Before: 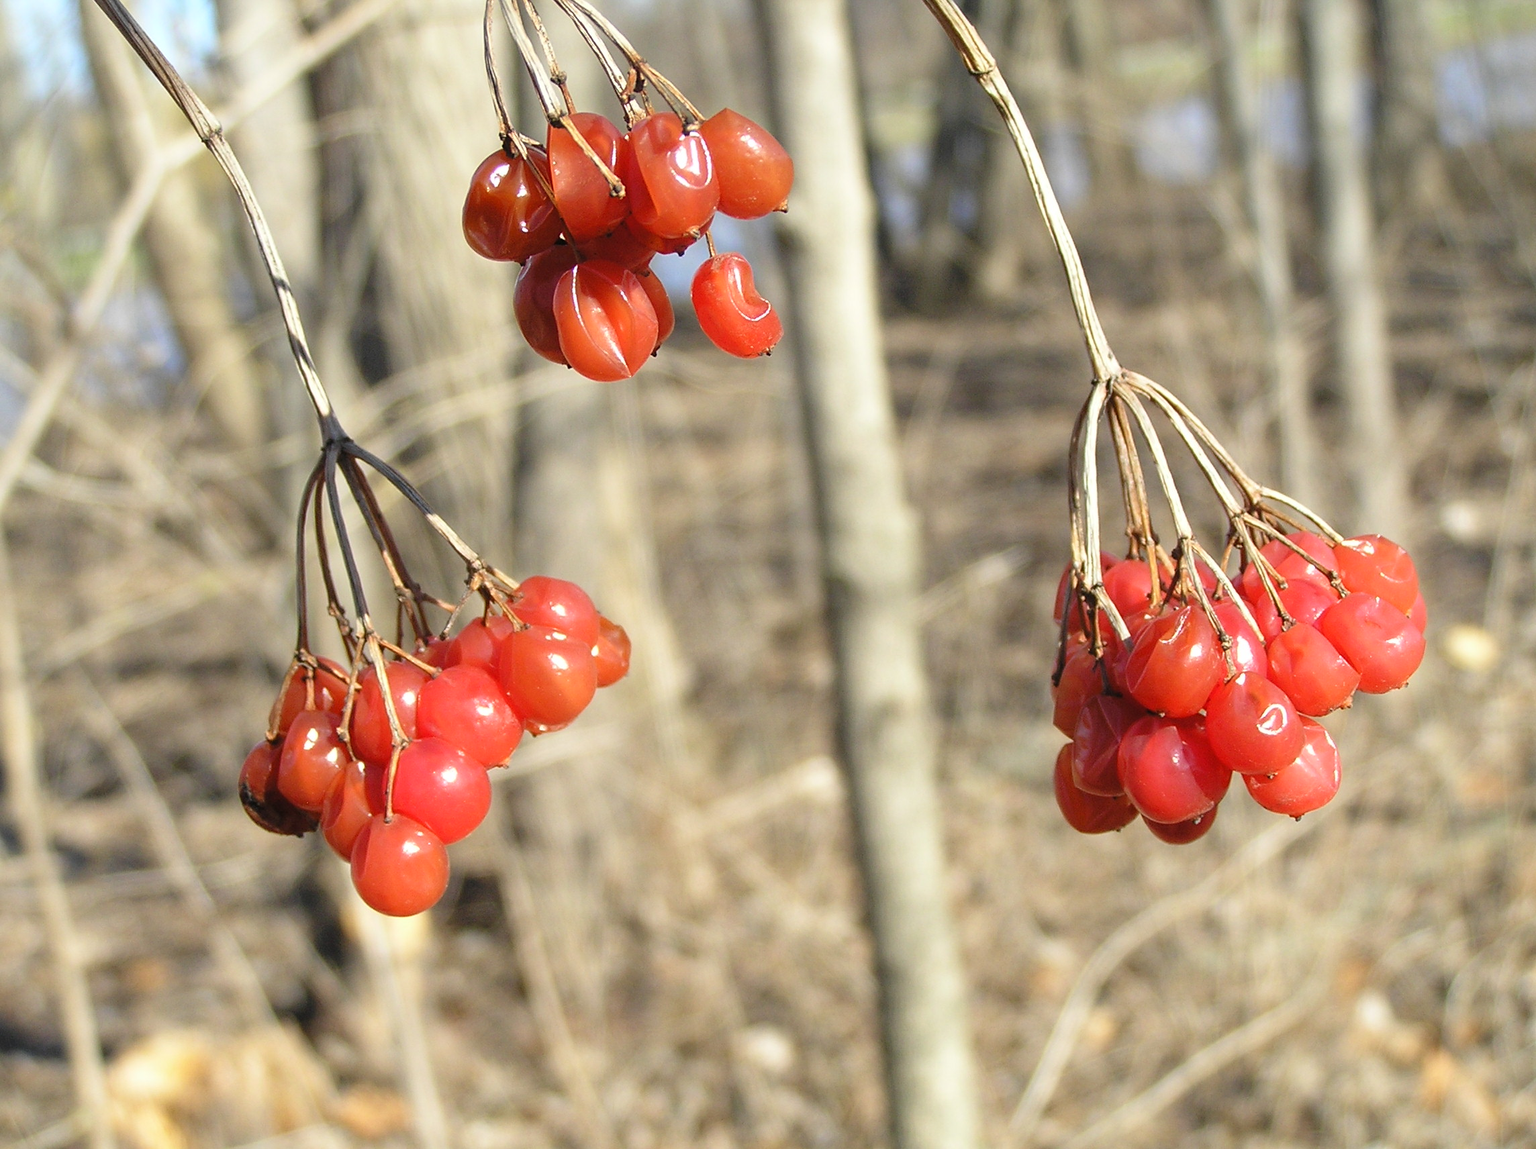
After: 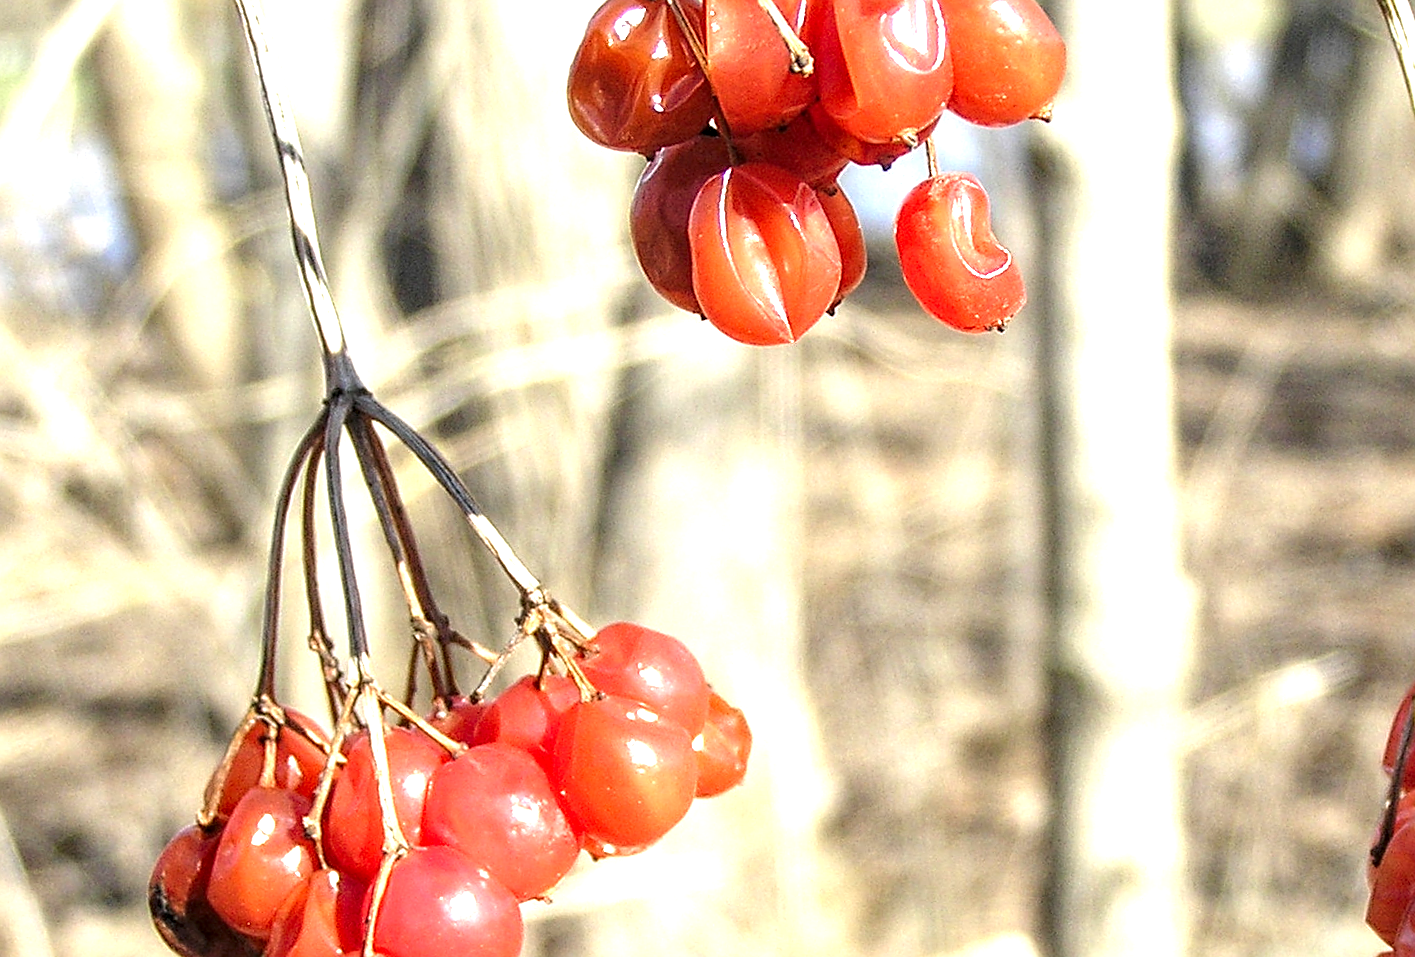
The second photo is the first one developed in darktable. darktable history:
crop and rotate: angle -5.9°, left 2.215%, top 6.665%, right 27.75%, bottom 30.014%
local contrast: detail 150%
exposure: exposure 1 EV, compensate exposure bias true, compensate highlight preservation false
sharpen: on, module defaults
